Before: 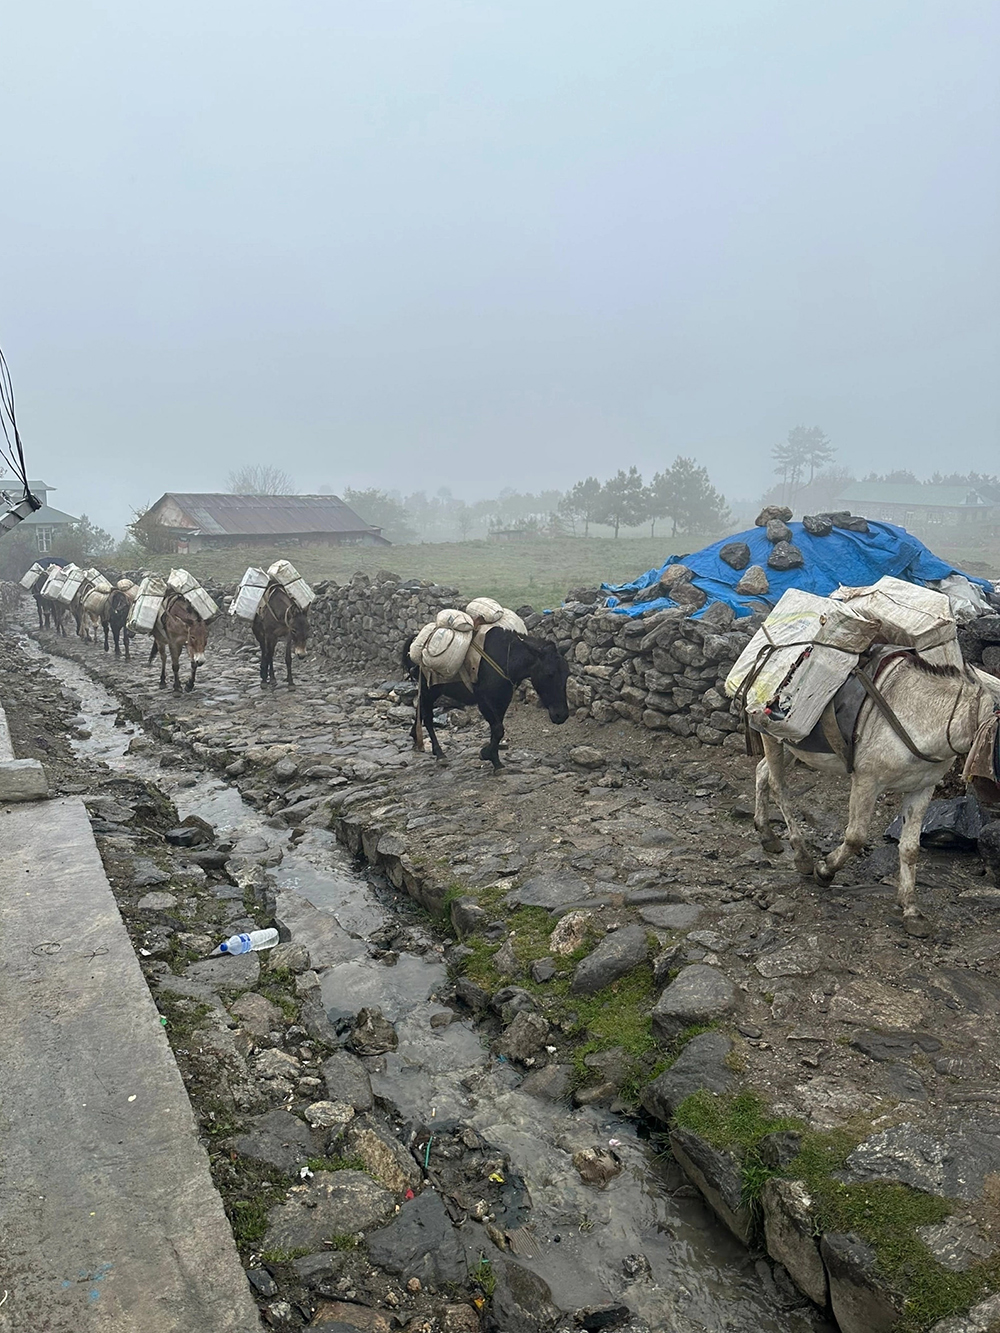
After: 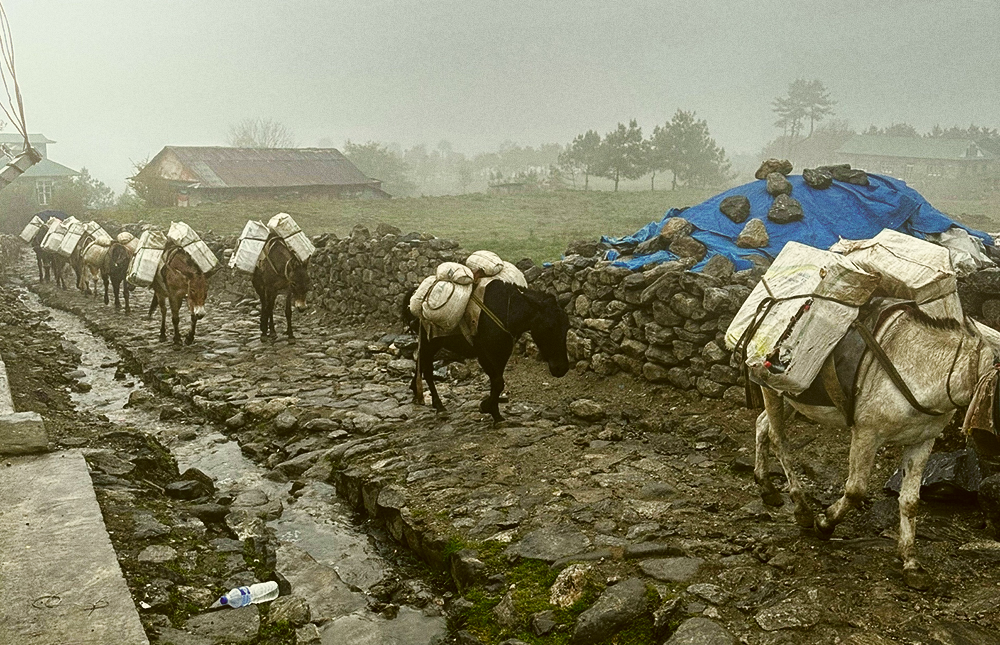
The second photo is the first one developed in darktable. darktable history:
white balance: emerald 1
crop and rotate: top 26.056%, bottom 25.543%
shadows and highlights: shadows 43.71, white point adjustment -1.46, soften with gaussian
color correction: highlights a* -1.43, highlights b* 10.12, shadows a* 0.395, shadows b* 19.35
grain: coarseness 0.09 ISO
bloom: on, module defaults
rgb curve: curves: ch0 [(0, 0) (0.415, 0.237) (1, 1)]
base curve: curves: ch0 [(0, 0) (0.036, 0.025) (0.121, 0.166) (0.206, 0.329) (0.605, 0.79) (1, 1)], preserve colors none
